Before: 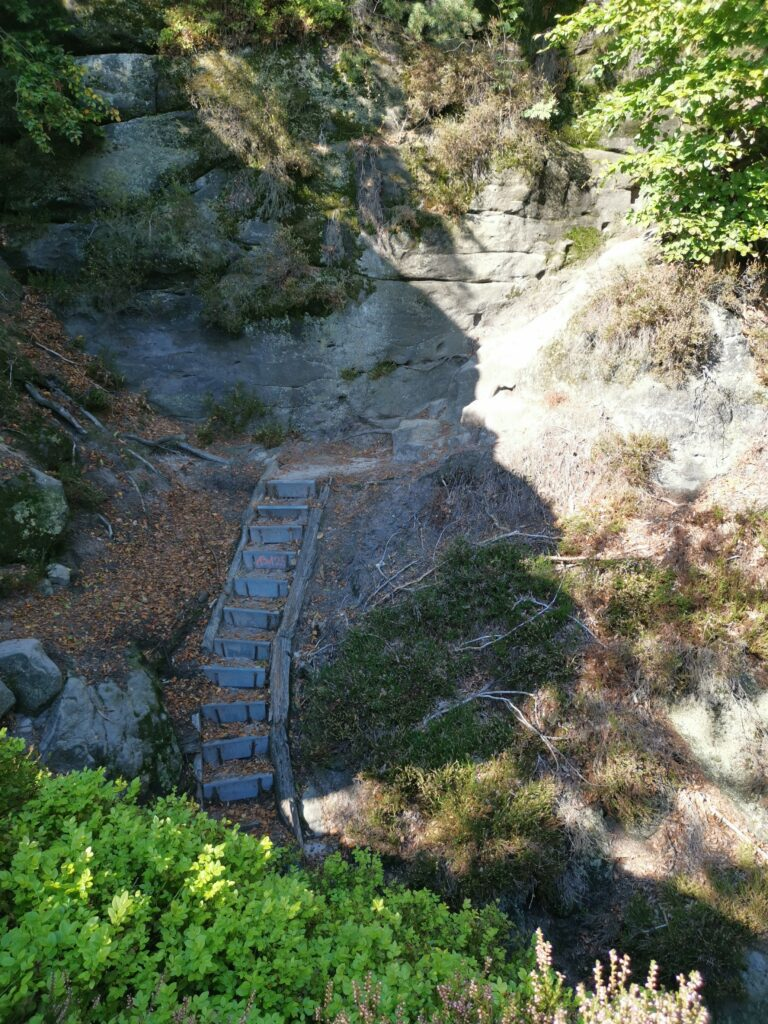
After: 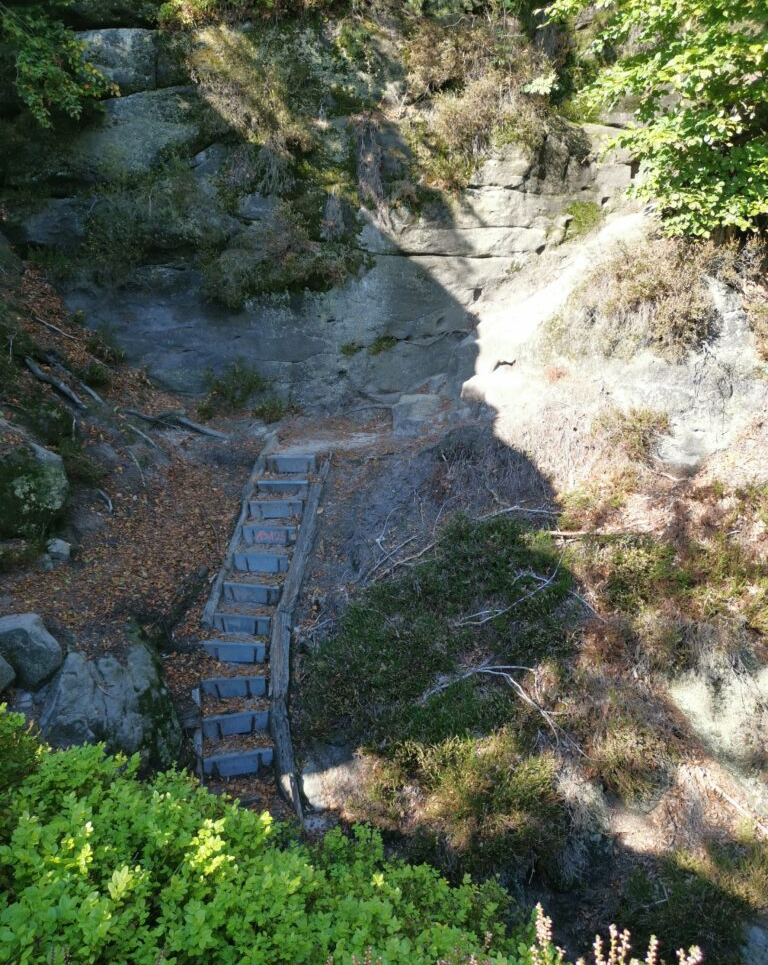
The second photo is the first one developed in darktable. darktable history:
crop and rotate: top 2.474%, bottom 3.27%
